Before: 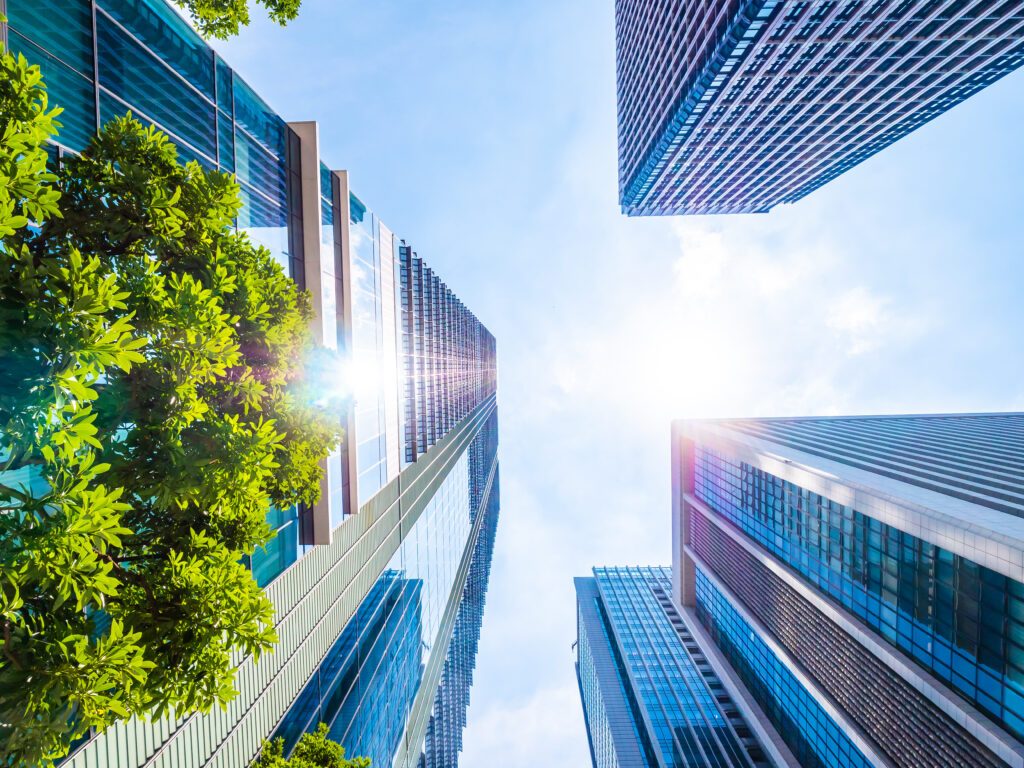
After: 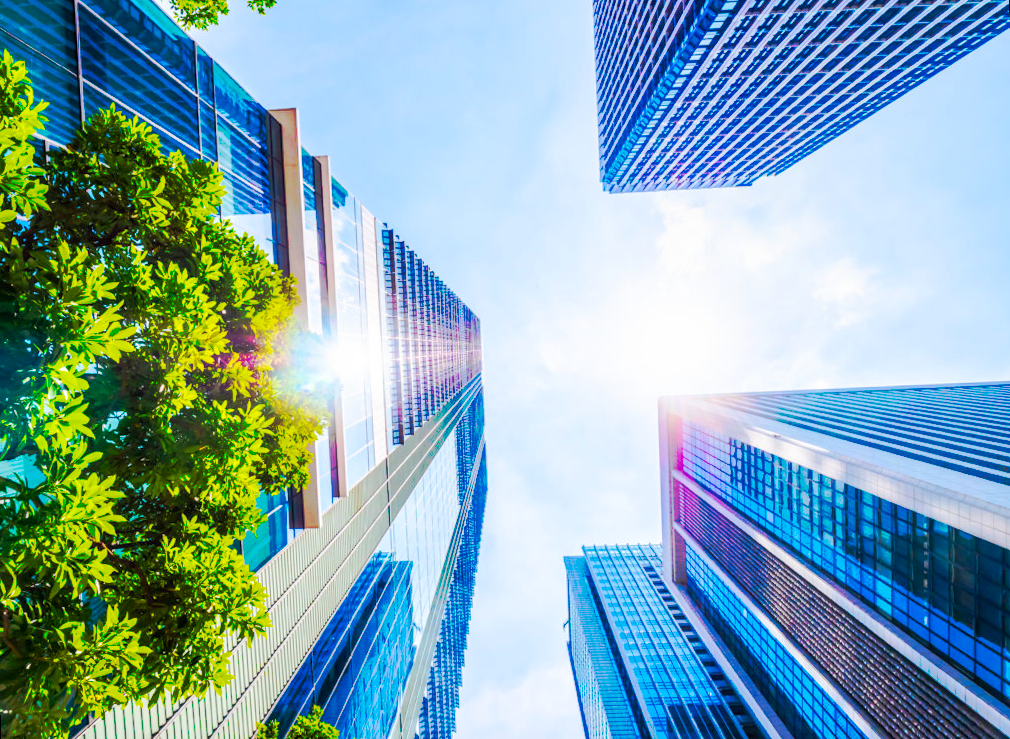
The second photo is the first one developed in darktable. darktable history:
exposure: exposure -0.05 EV
rotate and perspective: rotation -1.32°, lens shift (horizontal) -0.031, crop left 0.015, crop right 0.985, crop top 0.047, crop bottom 0.982
local contrast: on, module defaults
contrast brightness saturation: saturation 0.5
tone curve: curves: ch0 [(0, 0) (0.003, 0.003) (0.011, 0.011) (0.025, 0.024) (0.044, 0.043) (0.069, 0.067) (0.1, 0.096) (0.136, 0.131) (0.177, 0.171) (0.224, 0.216) (0.277, 0.267) (0.335, 0.323) (0.399, 0.384) (0.468, 0.451) (0.543, 0.678) (0.623, 0.734) (0.709, 0.795) (0.801, 0.859) (0.898, 0.928) (1, 1)], preserve colors none
